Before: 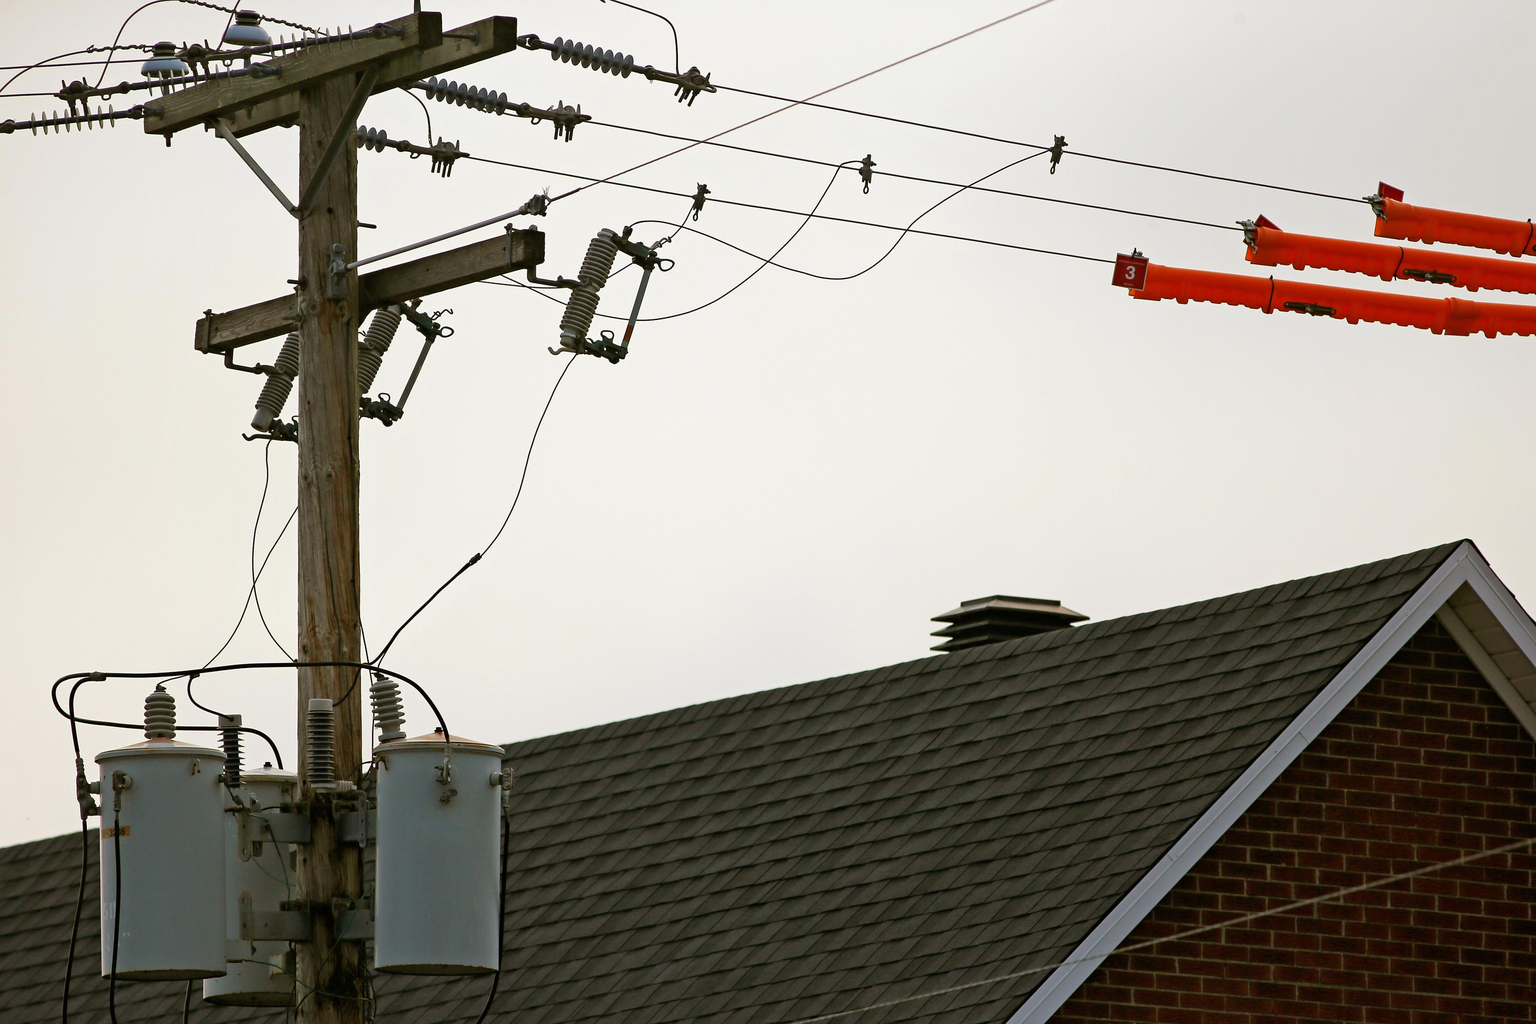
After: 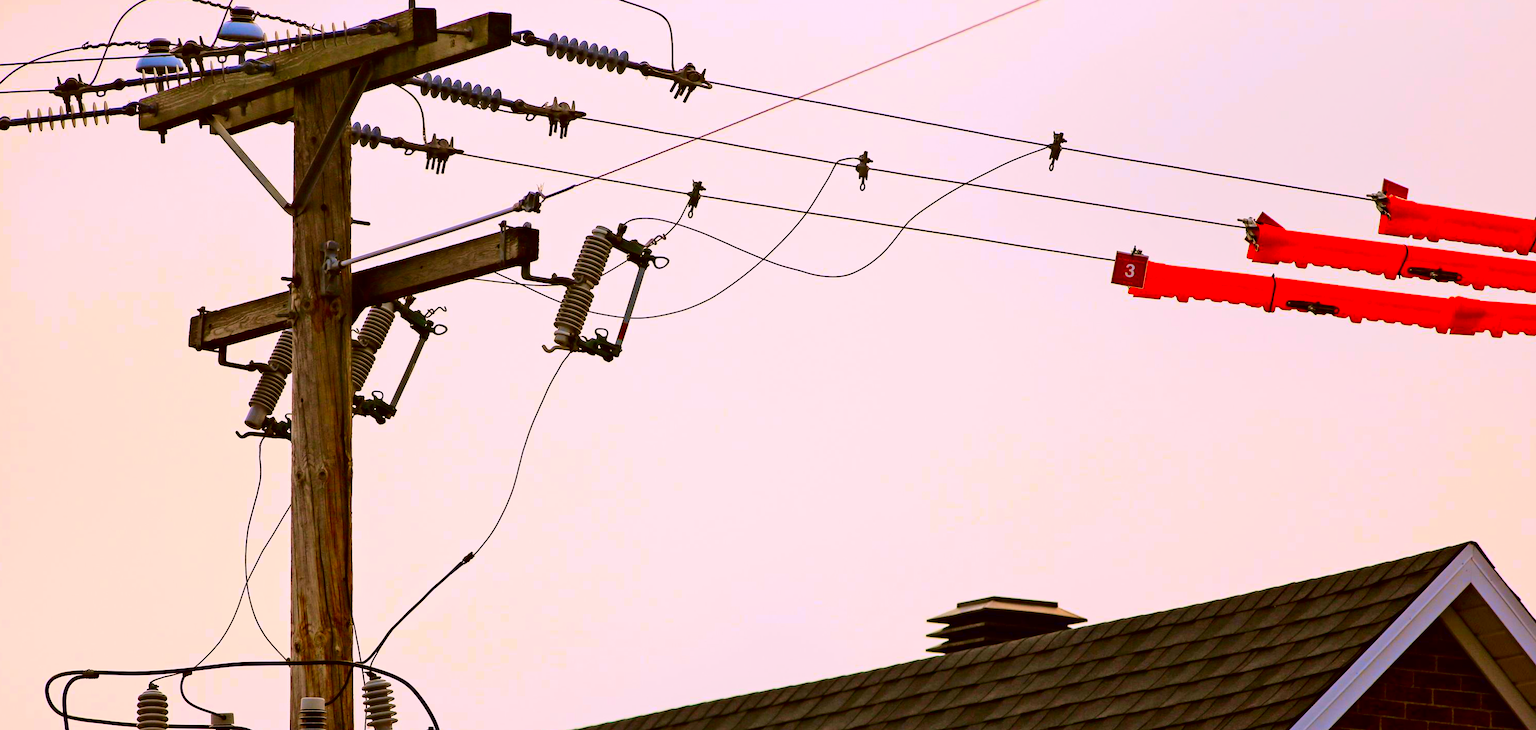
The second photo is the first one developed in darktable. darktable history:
rotate and perspective: rotation 0.192°, lens shift (horizontal) -0.015, crop left 0.005, crop right 0.996, crop top 0.006, crop bottom 0.99
crop: bottom 28.576%
exposure: black level correction 0, exposure 0.2 EV, compensate exposure bias true, compensate highlight preservation false
color correction: highlights a* 1.59, highlights b* -1.7, saturation 2.48
levels: levels [0, 0.492, 0.984]
tone curve: curves: ch0 [(0.003, 0.003) (0.104, 0.026) (0.236, 0.181) (0.401, 0.443) (0.495, 0.55) (0.625, 0.67) (0.819, 0.841) (0.96, 0.899)]; ch1 [(0, 0) (0.161, 0.092) (0.37, 0.302) (0.424, 0.402) (0.45, 0.466) (0.495, 0.51) (0.573, 0.571) (0.638, 0.641) (0.751, 0.741) (1, 1)]; ch2 [(0, 0) (0.352, 0.403) (0.466, 0.443) (0.524, 0.526) (0.56, 0.556) (1, 1)], color space Lab, independent channels, preserve colors none
base curve: curves: ch0 [(0, 0) (0.303, 0.277) (1, 1)]
